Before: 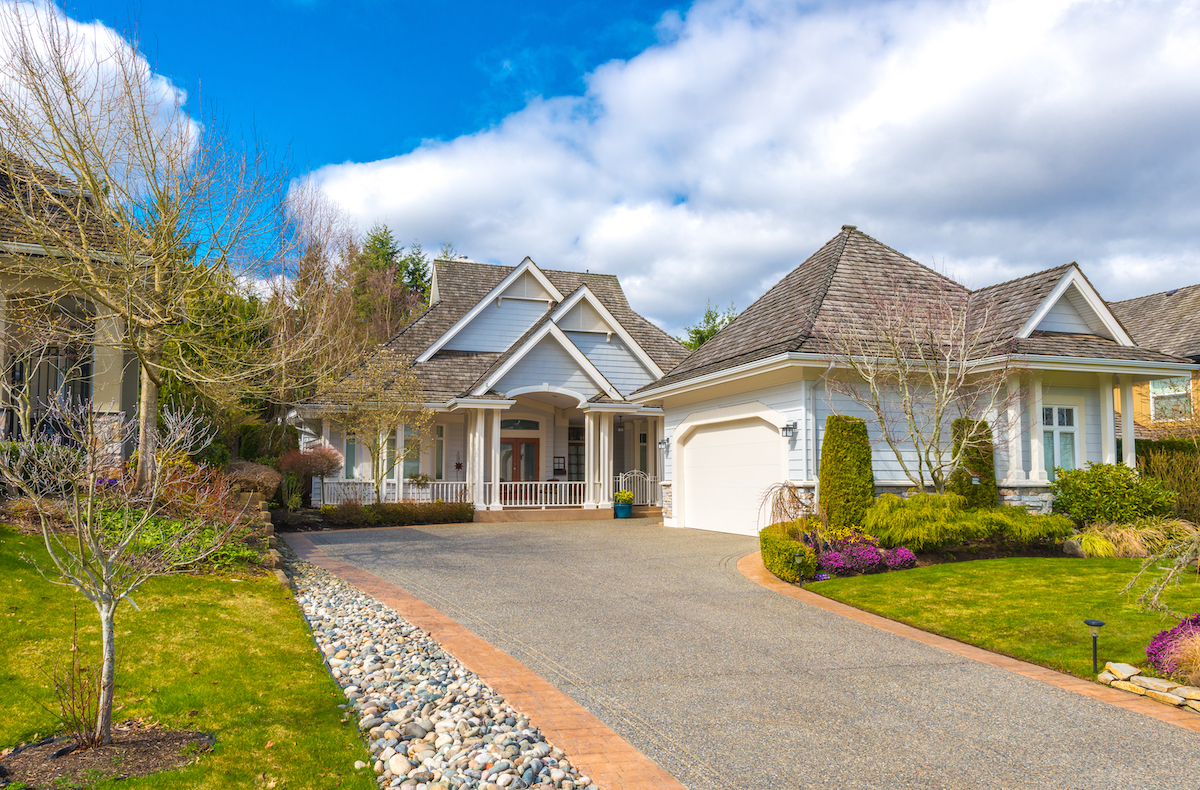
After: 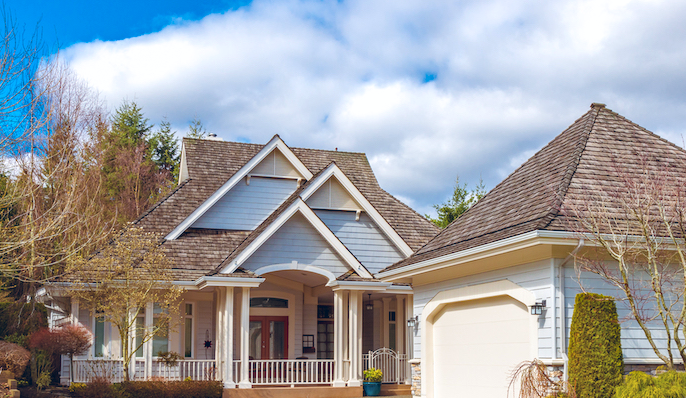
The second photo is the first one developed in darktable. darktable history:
color balance rgb: shadows lift › chroma 9.92%, shadows lift › hue 45.12°, power › luminance 3.26%, power › hue 231.93°, global offset › luminance 0.4%, global offset › chroma 0.21%, global offset › hue 255.02°
crop: left 20.932%, top 15.471%, right 21.848%, bottom 34.081%
haze removal: strength 0.4, distance 0.22, compatibility mode true, adaptive false
